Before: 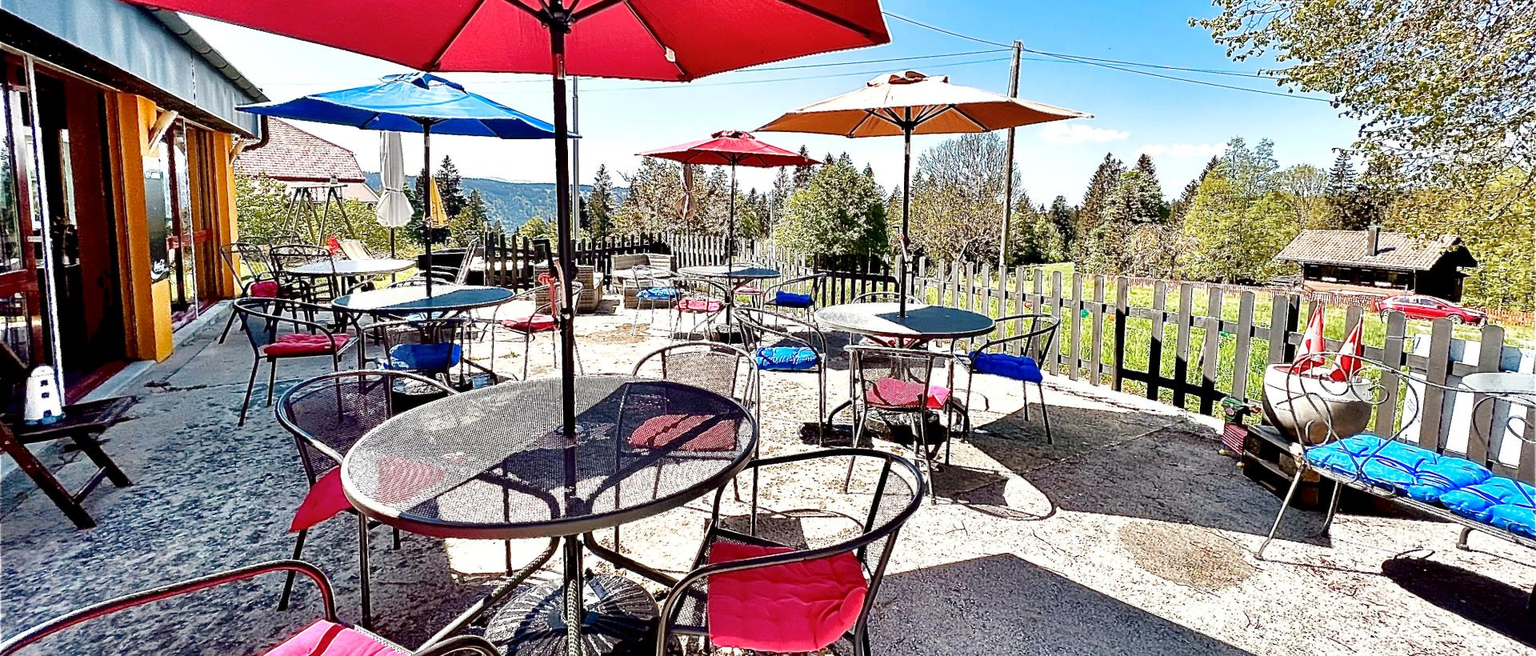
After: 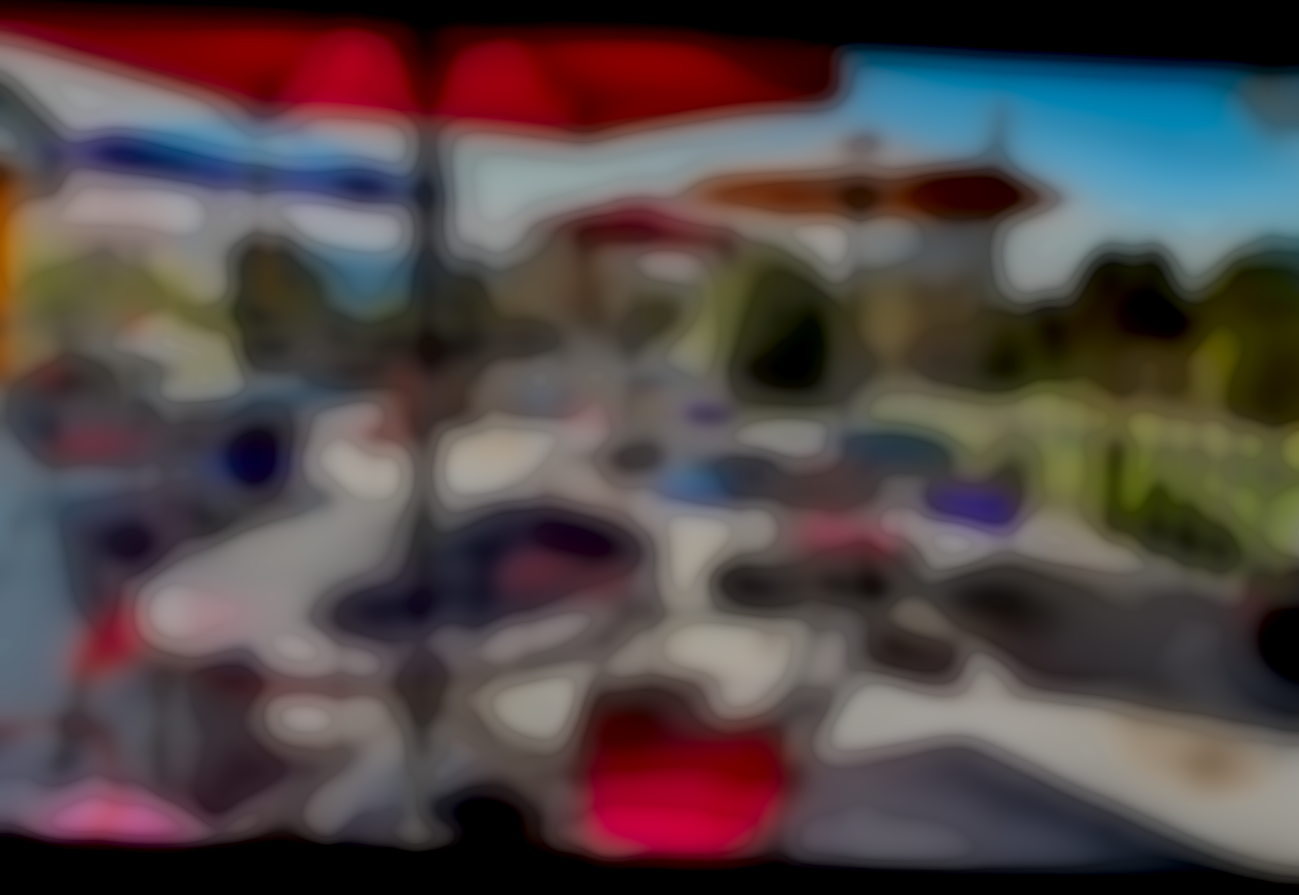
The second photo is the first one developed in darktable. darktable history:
white balance: emerald 1
rotate and perspective: rotation 2.27°, automatic cropping off
bloom: on, module defaults
tone equalizer: -8 EV -0.417 EV, -7 EV -0.389 EV, -6 EV -0.333 EV, -5 EV -0.222 EV, -3 EV 0.222 EV, -2 EV 0.333 EV, -1 EV 0.389 EV, +0 EV 0.417 EV, edges refinement/feathering 500, mask exposure compensation -1.57 EV, preserve details no
lowpass: radius 16, unbound 0
crop: left 15.419%, right 17.914%
shadows and highlights: radius 123.98, shadows 100, white point adjustment -3, highlights -100, highlights color adjustment 89.84%, soften with gaussian
local contrast: highlights 0%, shadows 198%, detail 164%, midtone range 0.001
